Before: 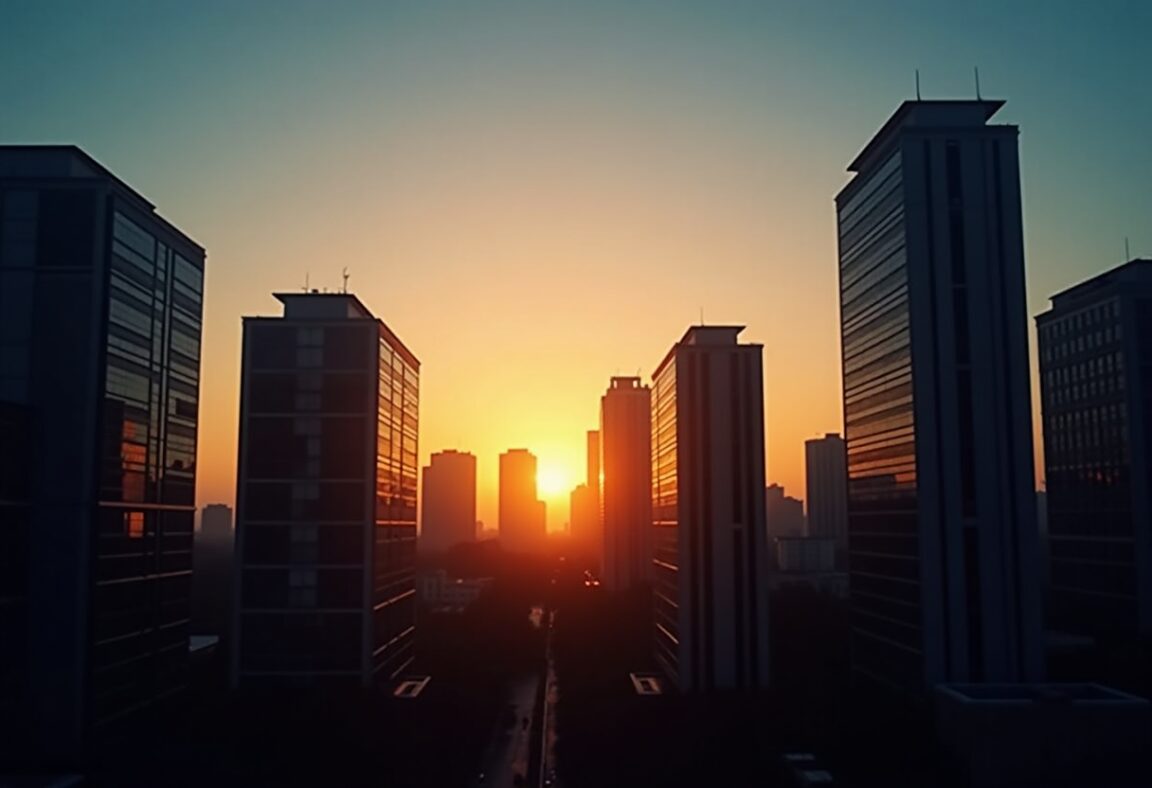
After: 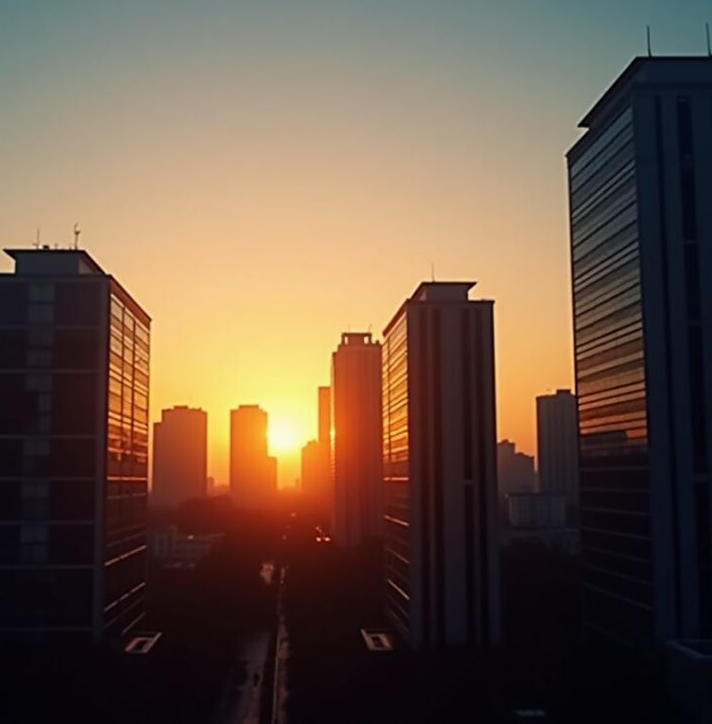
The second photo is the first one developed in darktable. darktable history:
crop and rotate: left 23.411%, top 5.644%, right 14.7%, bottom 2.357%
